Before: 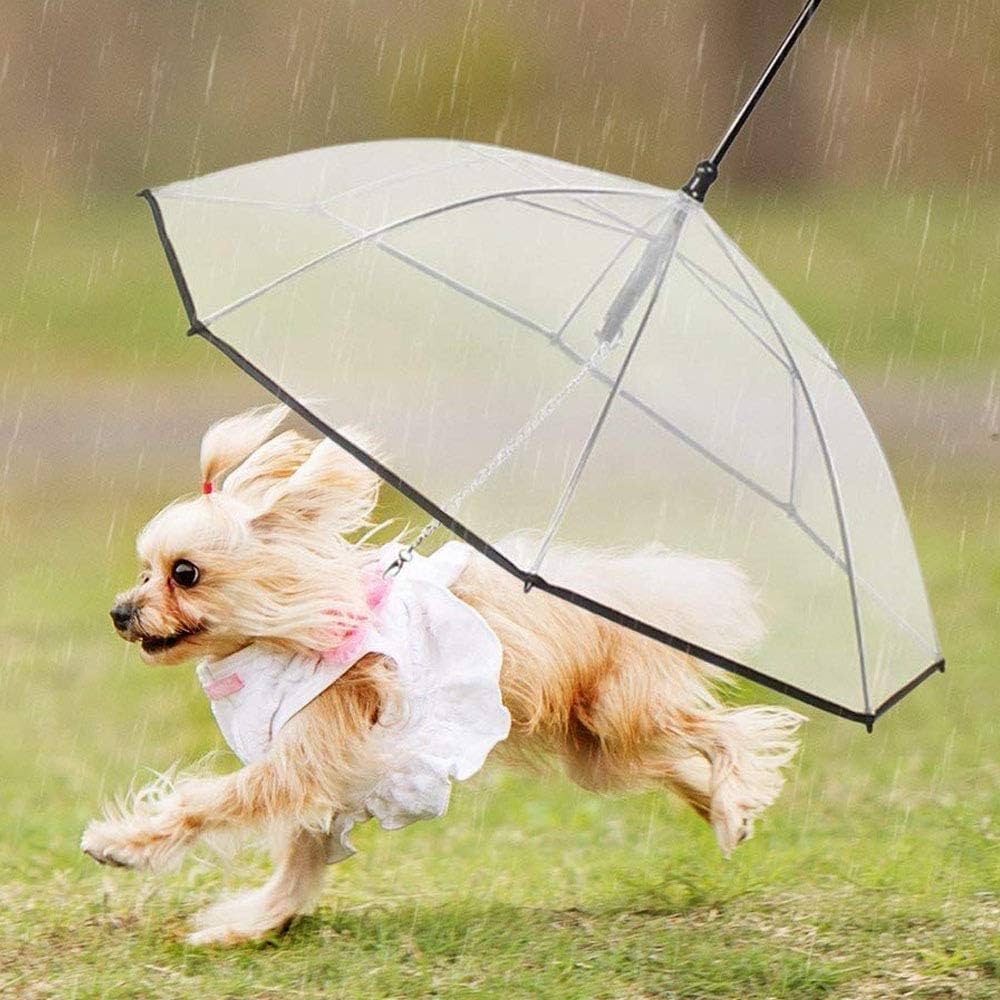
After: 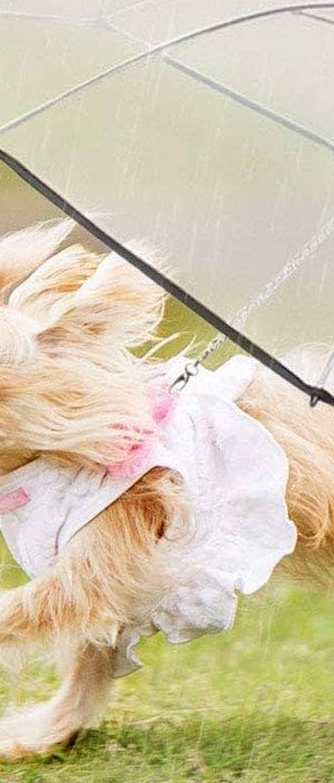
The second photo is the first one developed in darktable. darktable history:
crop and rotate: left 21.493%, top 18.628%, right 45.009%, bottom 2.998%
